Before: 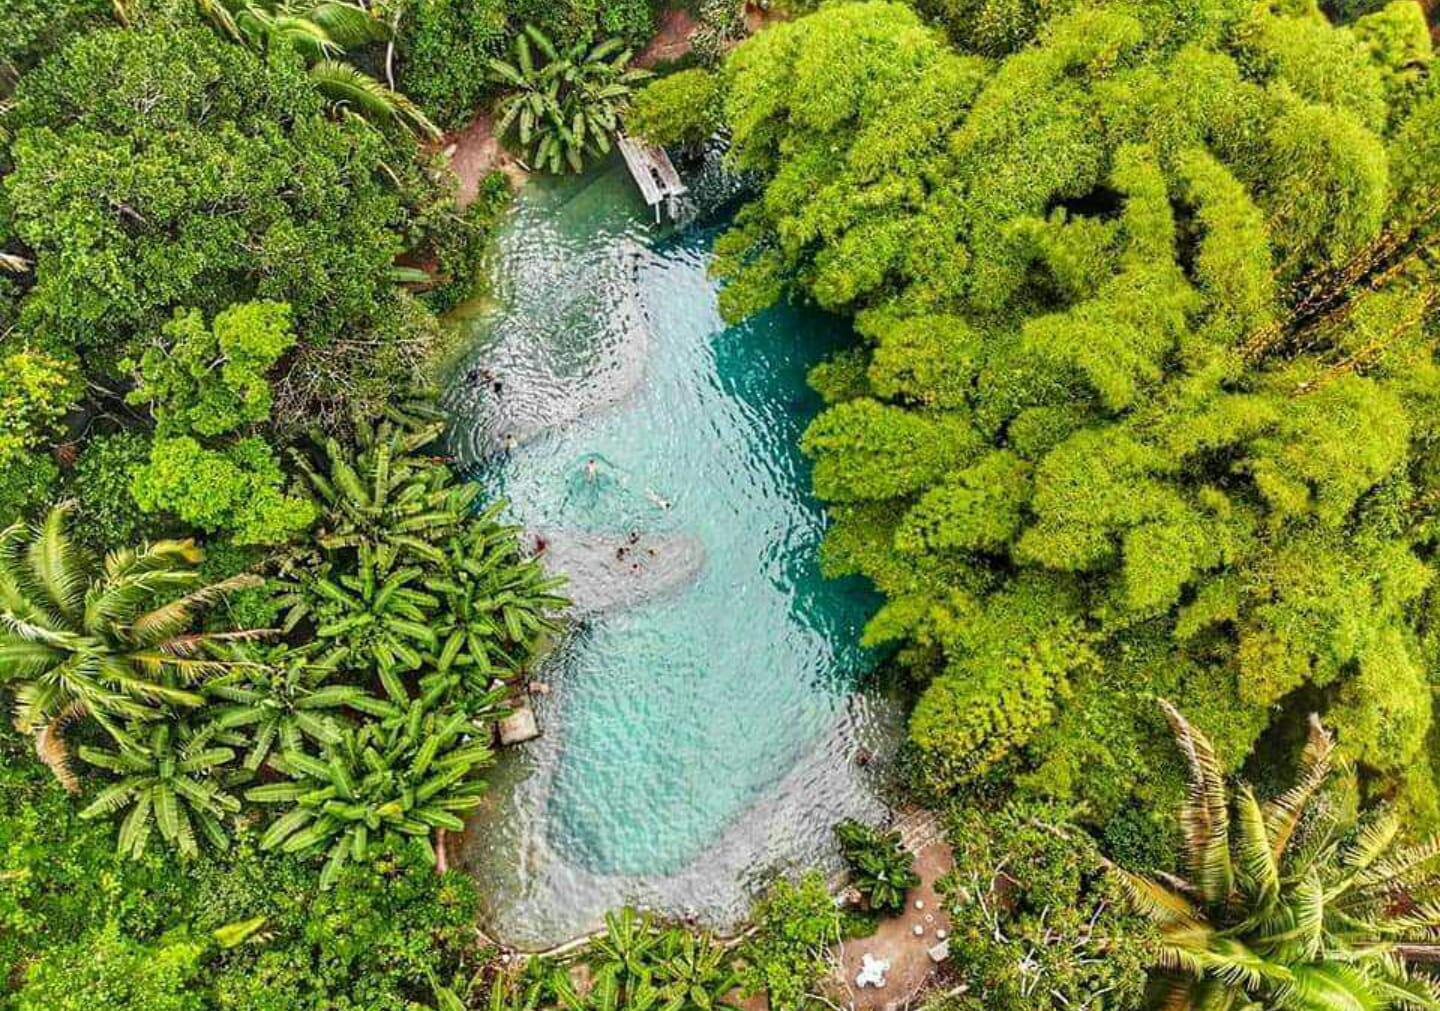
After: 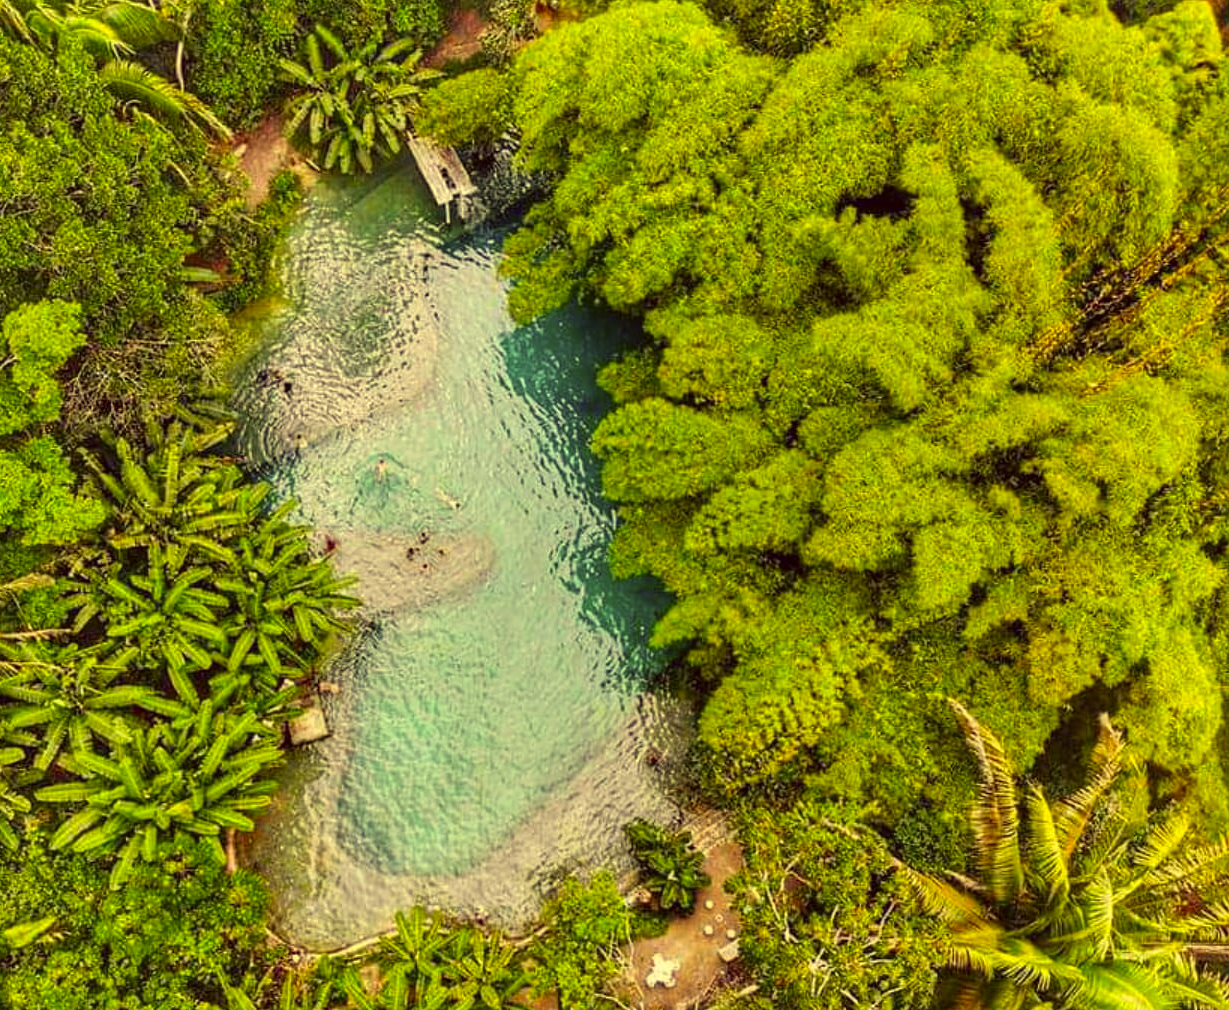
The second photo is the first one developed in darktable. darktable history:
crop and rotate: left 14.584%
color correction: highlights a* -0.482, highlights b* 40, shadows a* 9.8, shadows b* -0.161
